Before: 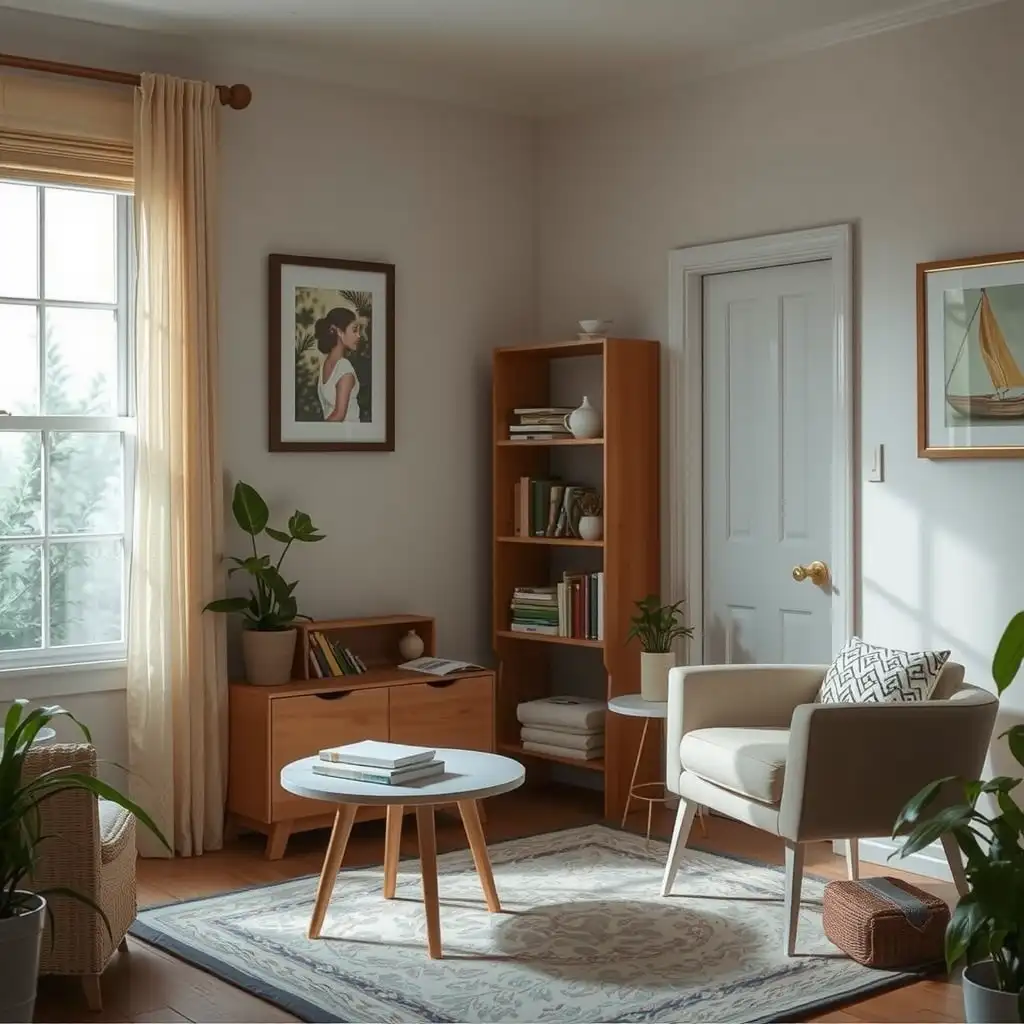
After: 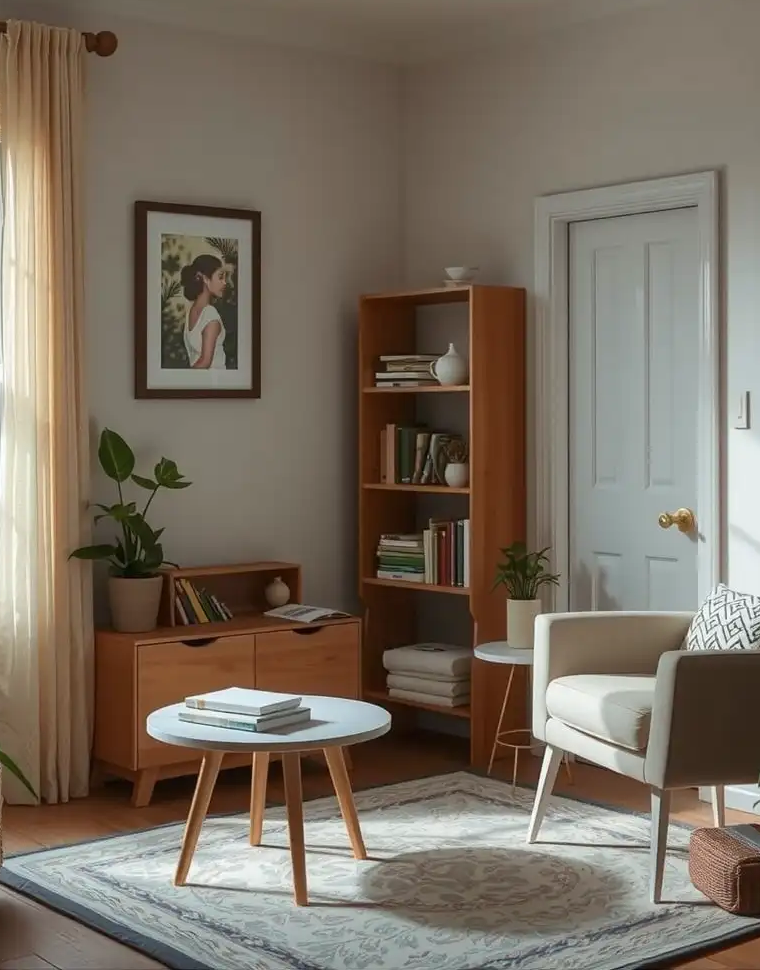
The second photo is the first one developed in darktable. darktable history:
crop and rotate: left 13.15%, top 5.251%, right 12.609%
tone equalizer: -8 EV 0.06 EV, smoothing diameter 25%, edges refinement/feathering 10, preserve details guided filter
